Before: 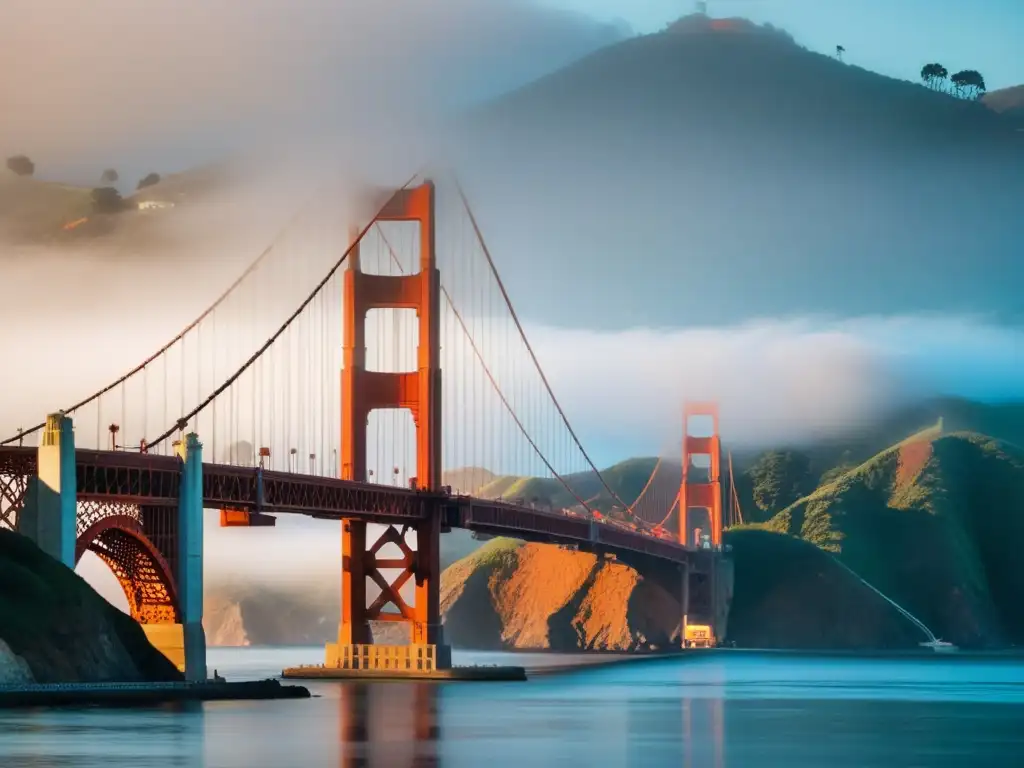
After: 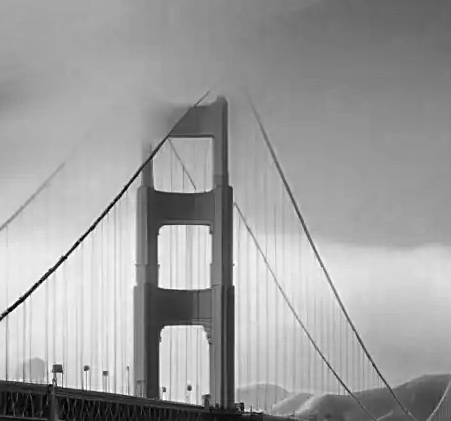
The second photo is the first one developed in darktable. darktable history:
tone equalizer: on, module defaults
sharpen: on, module defaults
crop: left 20.248%, top 10.86%, right 35.675%, bottom 34.321%
color zones: curves: ch0 [(0.002, 0.593) (0.143, 0.417) (0.285, 0.541) (0.455, 0.289) (0.608, 0.327) (0.727, 0.283) (0.869, 0.571) (1, 0.603)]; ch1 [(0, 0) (0.143, 0) (0.286, 0) (0.429, 0) (0.571, 0) (0.714, 0) (0.857, 0)]
